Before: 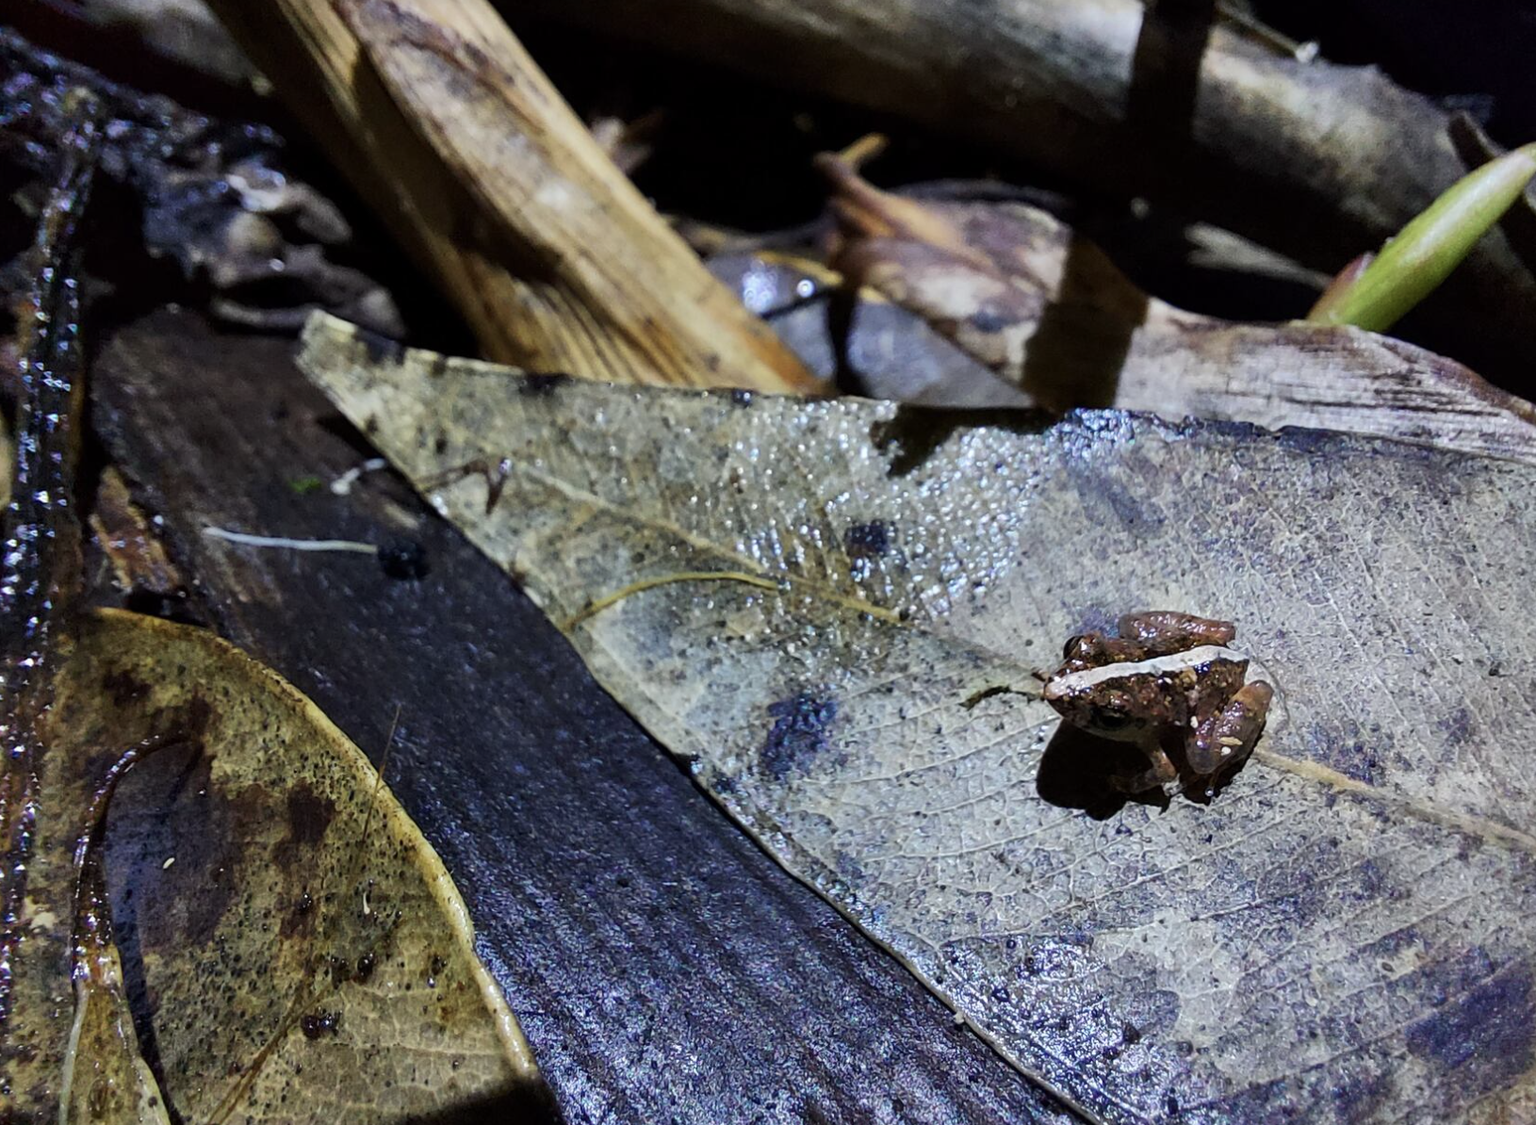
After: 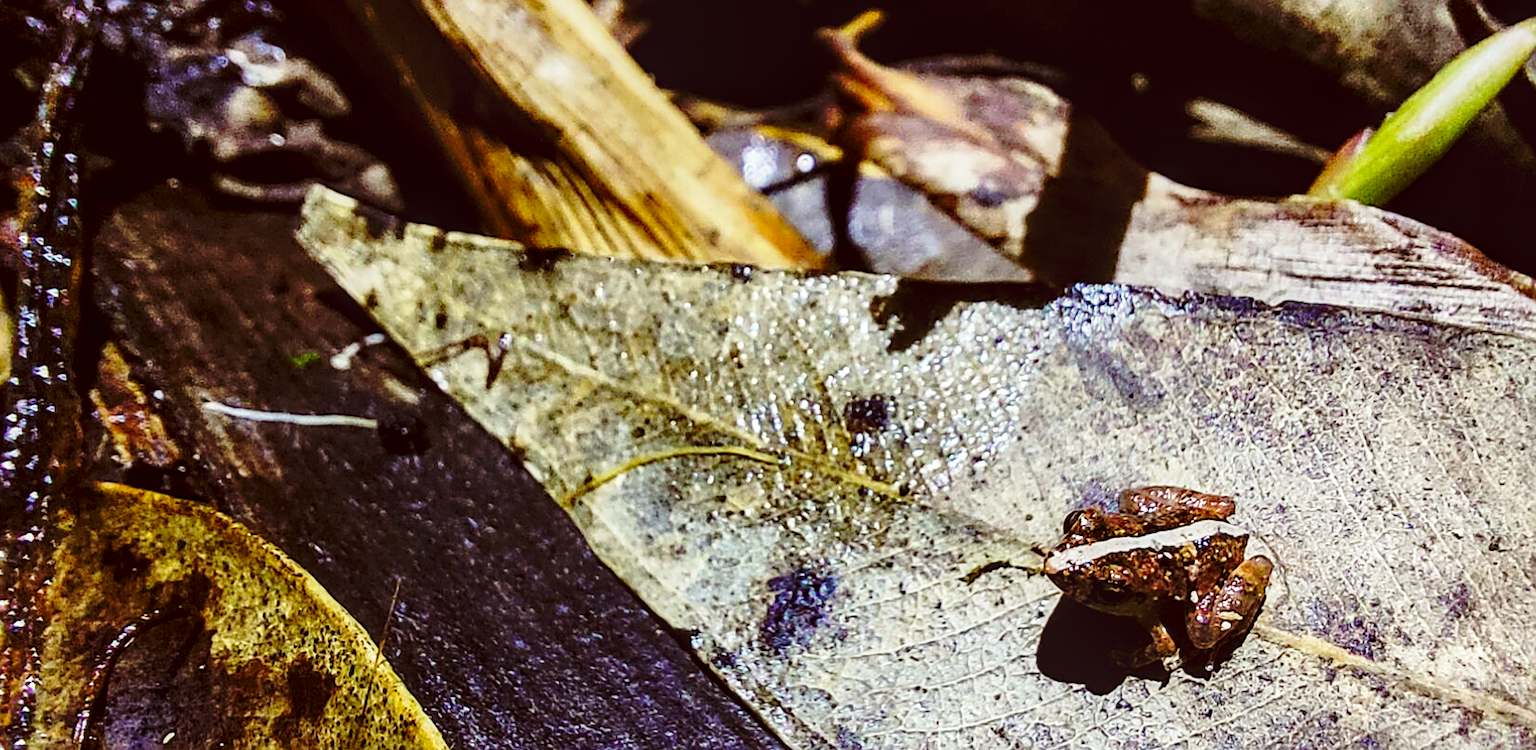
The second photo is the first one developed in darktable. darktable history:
color balance: lift [1.001, 1.007, 1, 0.993], gamma [1.023, 1.026, 1.01, 0.974], gain [0.964, 1.059, 1.073, 0.927]
sharpen: on, module defaults
base curve: curves: ch0 [(0, 0) (0.04, 0.03) (0.133, 0.232) (0.448, 0.748) (0.843, 0.968) (1, 1)], preserve colors none
local contrast: detail 130%
crop: top 11.166%, bottom 22.168%
